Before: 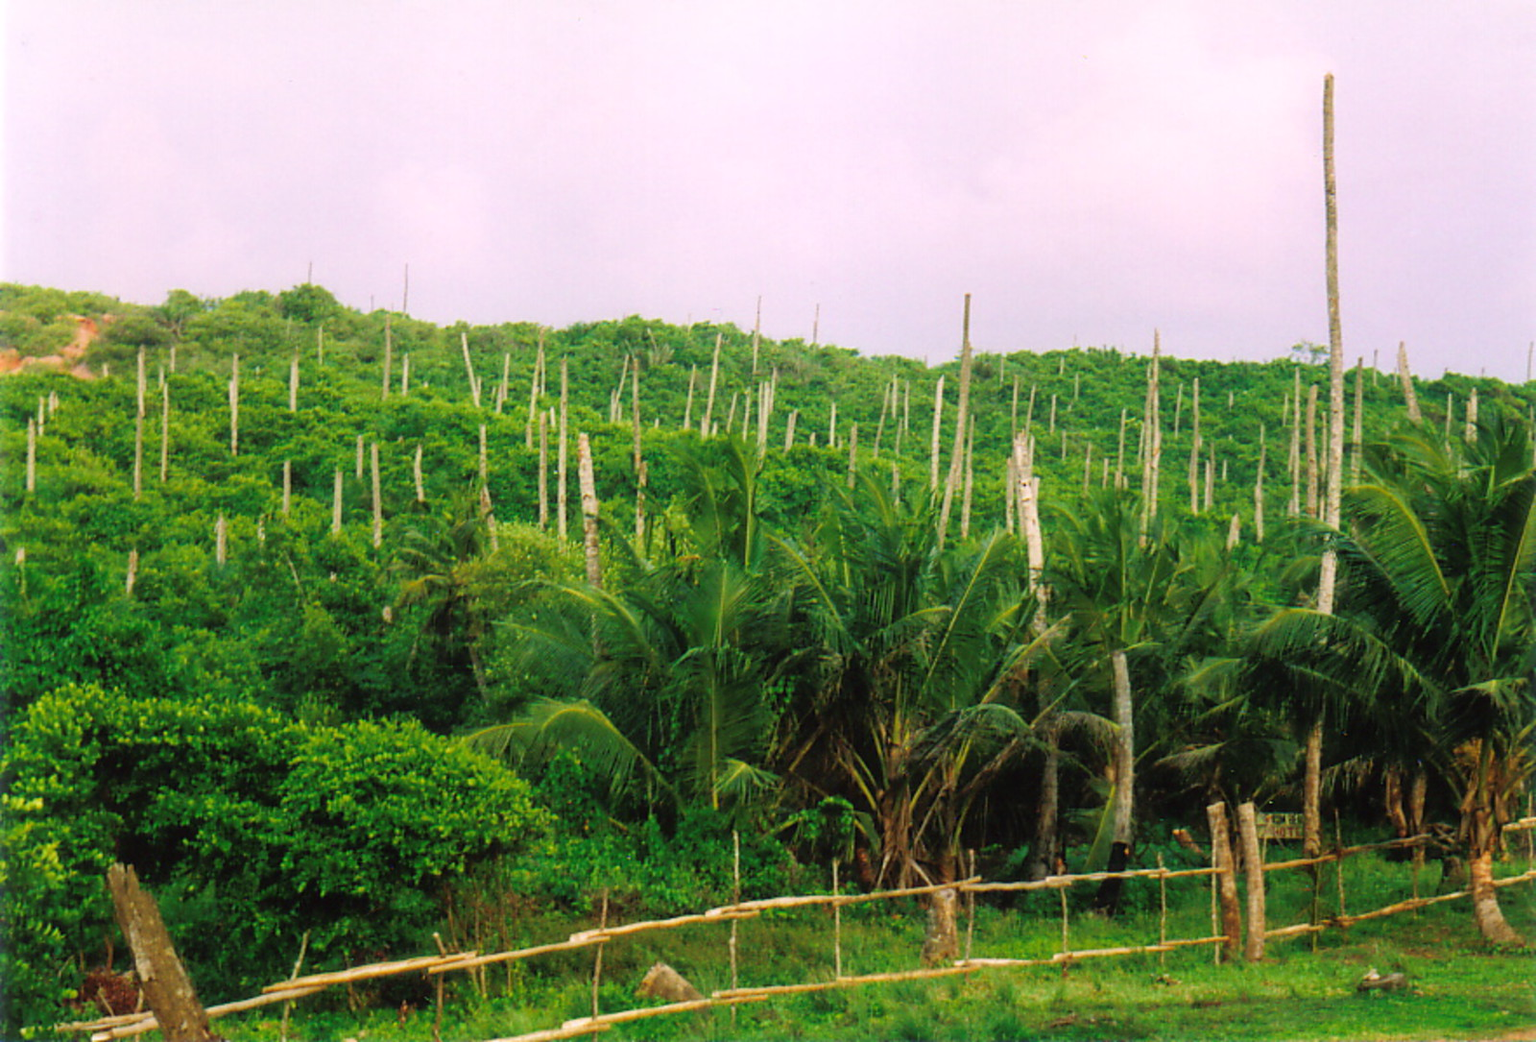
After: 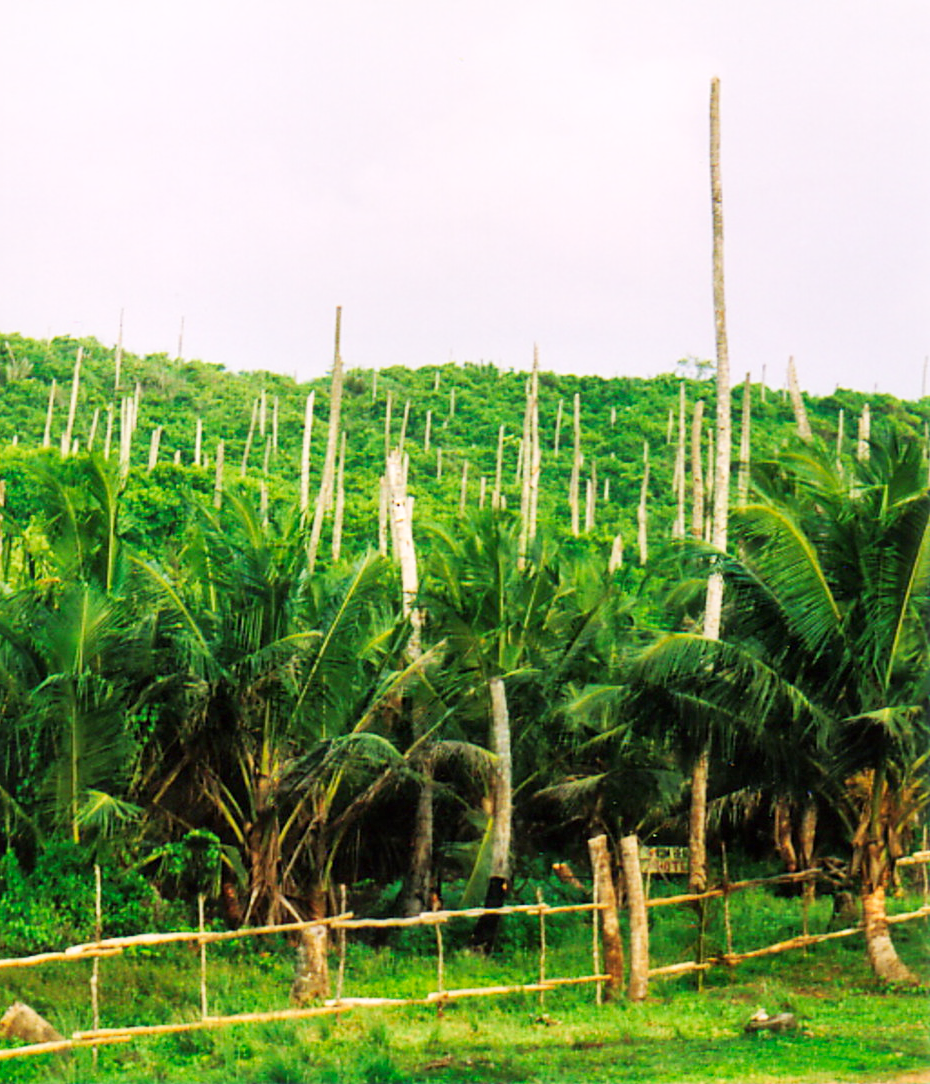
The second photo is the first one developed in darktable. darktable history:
tone curve: curves: ch0 [(0, 0) (0.055, 0.057) (0.258, 0.307) (0.434, 0.543) (0.517, 0.657) (0.745, 0.874) (1, 1)]; ch1 [(0, 0) (0.346, 0.307) (0.418, 0.383) (0.46, 0.439) (0.482, 0.493) (0.502, 0.497) (0.517, 0.506) (0.55, 0.561) (0.588, 0.61) (0.646, 0.688) (1, 1)]; ch2 [(0, 0) (0.346, 0.34) (0.431, 0.45) (0.485, 0.499) (0.5, 0.503) (0.527, 0.508) (0.545, 0.562) (0.679, 0.706) (1, 1)], preserve colors none
crop: left 41.852%
local contrast: mode bilateral grid, contrast 26, coarseness 49, detail 123%, midtone range 0.2
